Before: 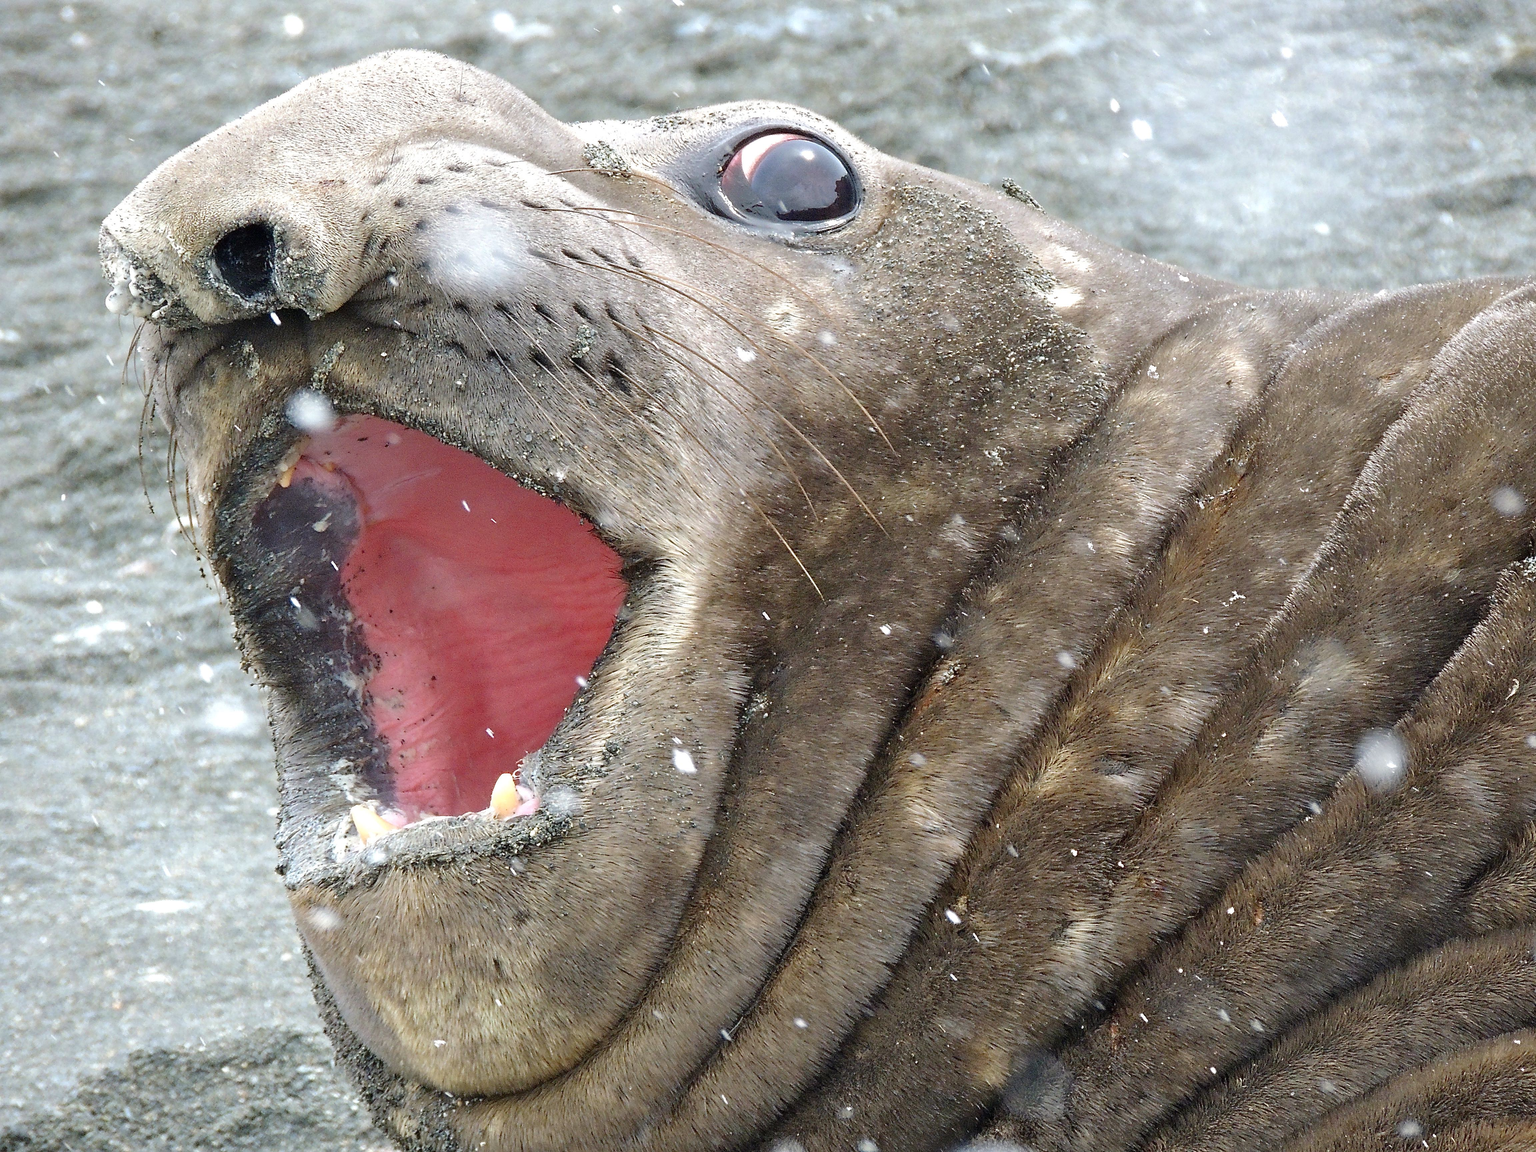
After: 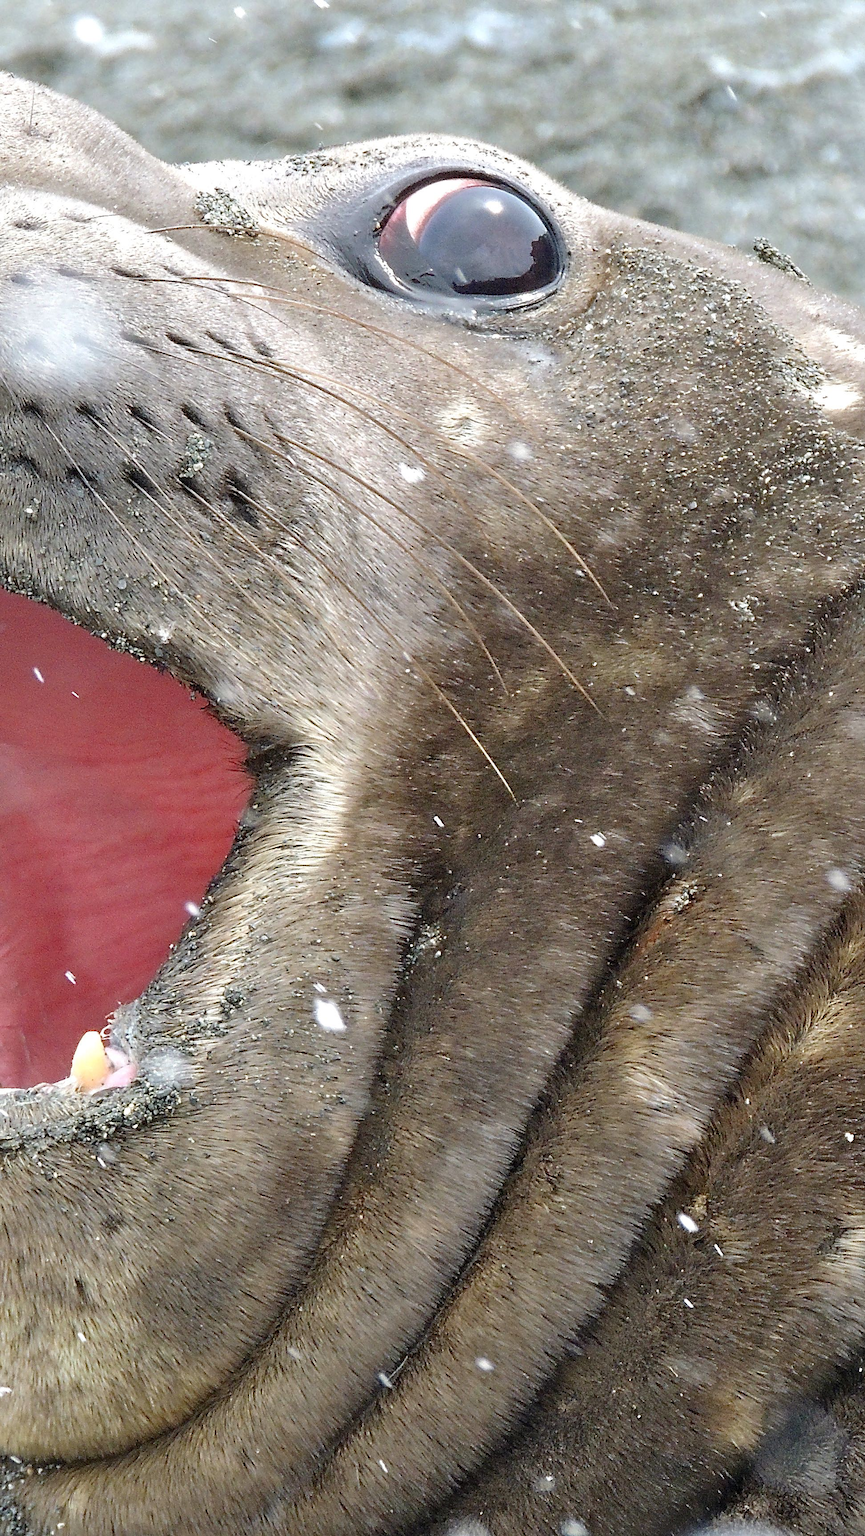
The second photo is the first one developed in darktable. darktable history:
crop: left 28.478%, right 29.232%
